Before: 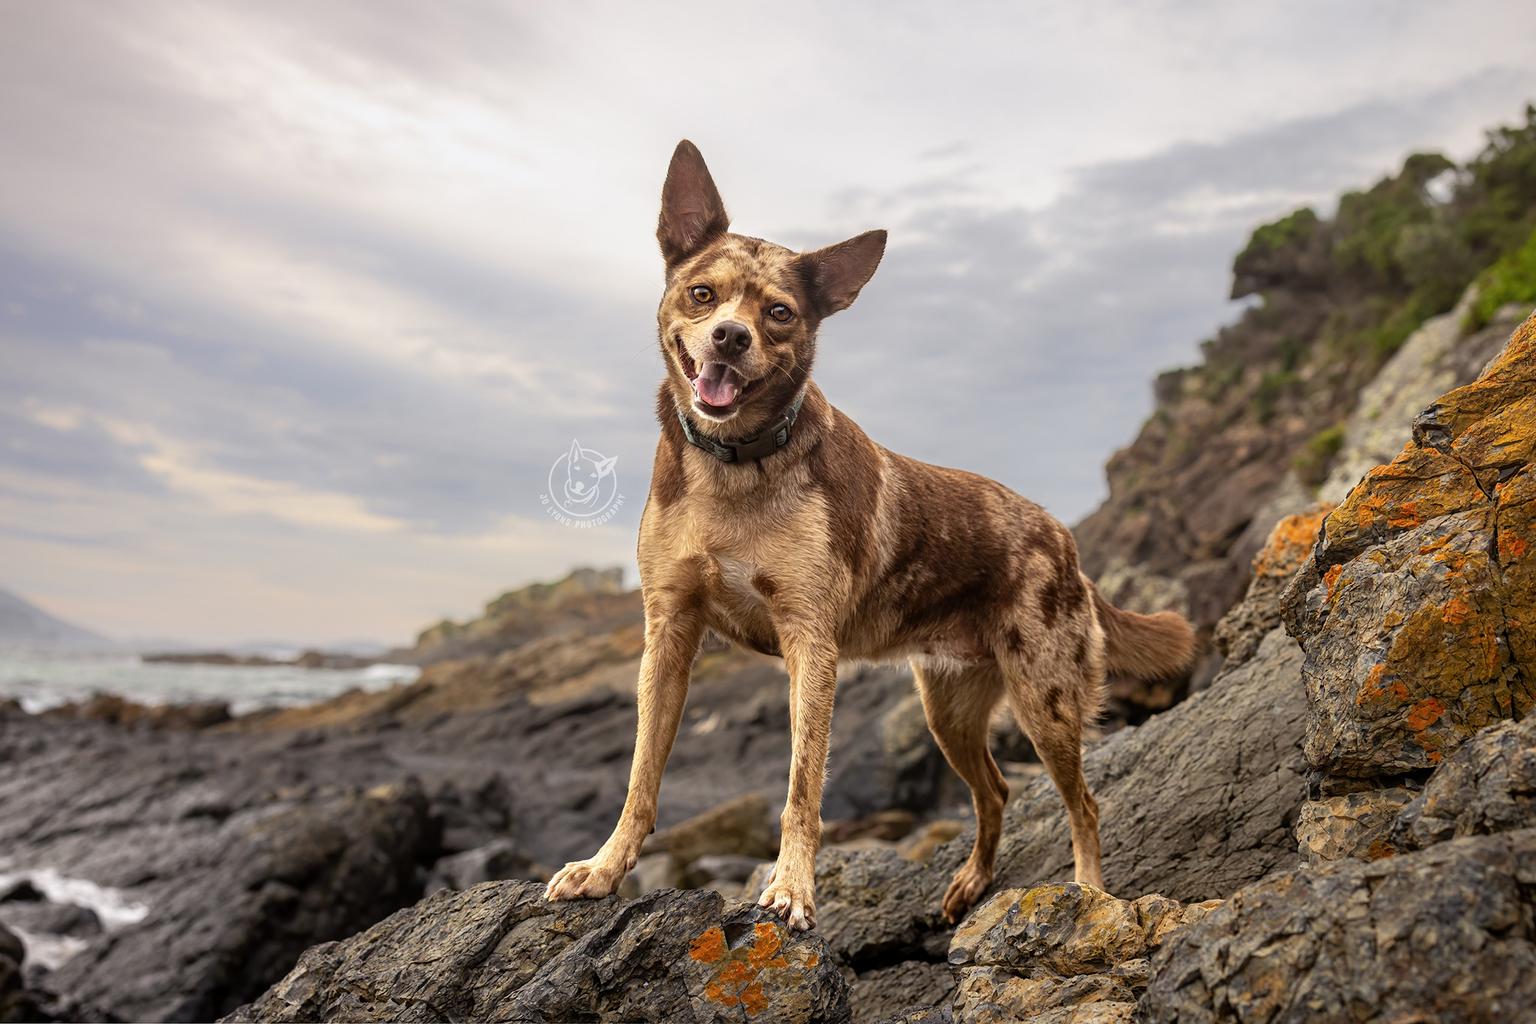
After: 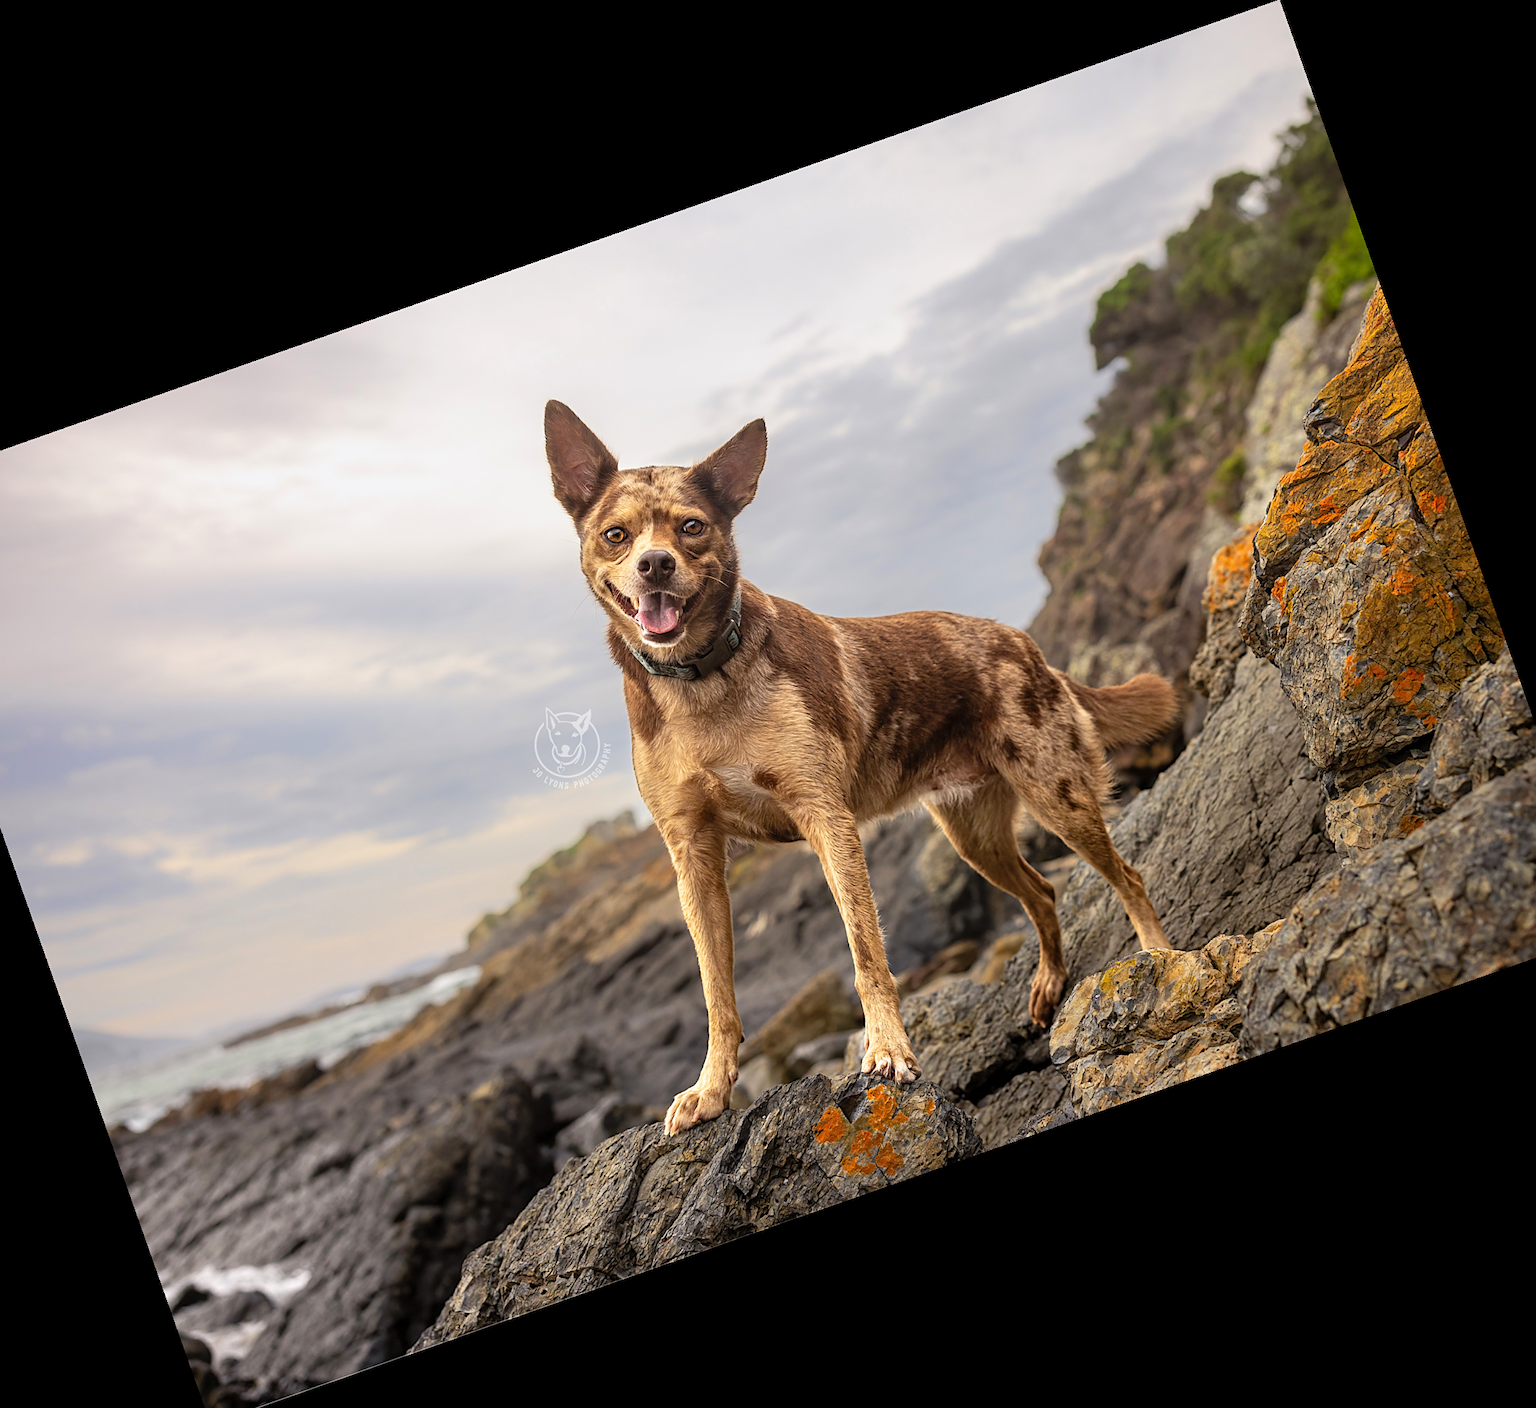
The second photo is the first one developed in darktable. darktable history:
crop and rotate: angle 19.43°, left 6.812%, right 4.125%, bottom 1.087%
contrast brightness saturation: contrast 0.03, brightness 0.06, saturation 0.13
sharpen: amount 0.2
